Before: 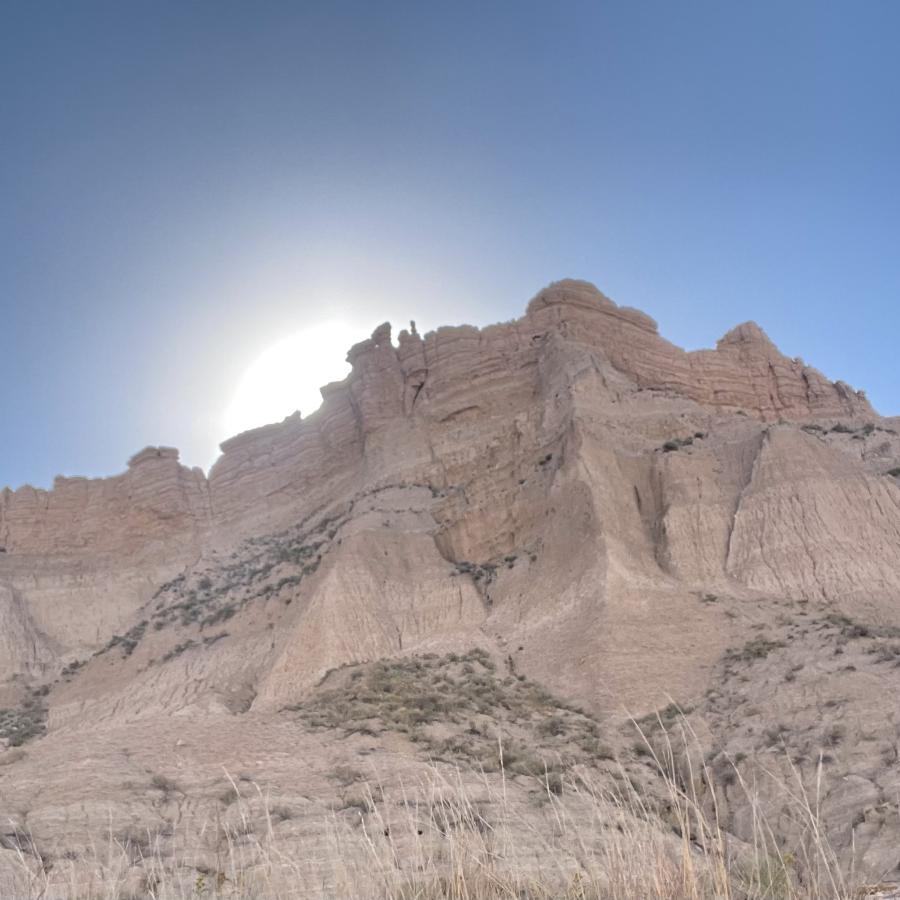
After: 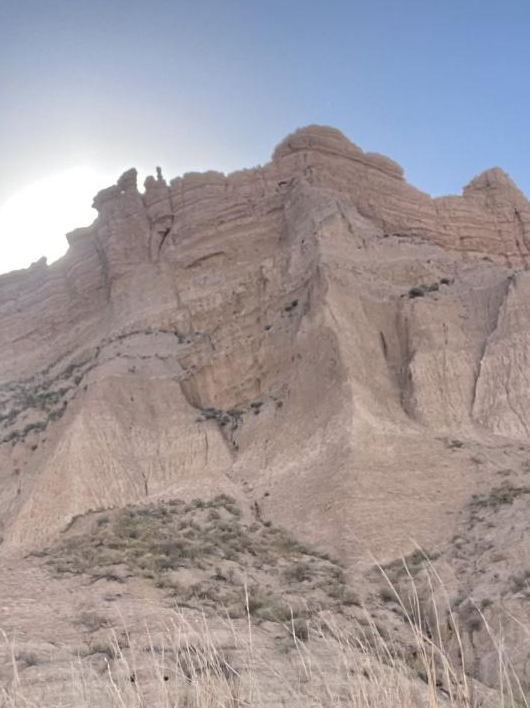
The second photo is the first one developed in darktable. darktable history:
crop and rotate: left 28.302%, top 17.218%, right 12.756%, bottom 4.025%
